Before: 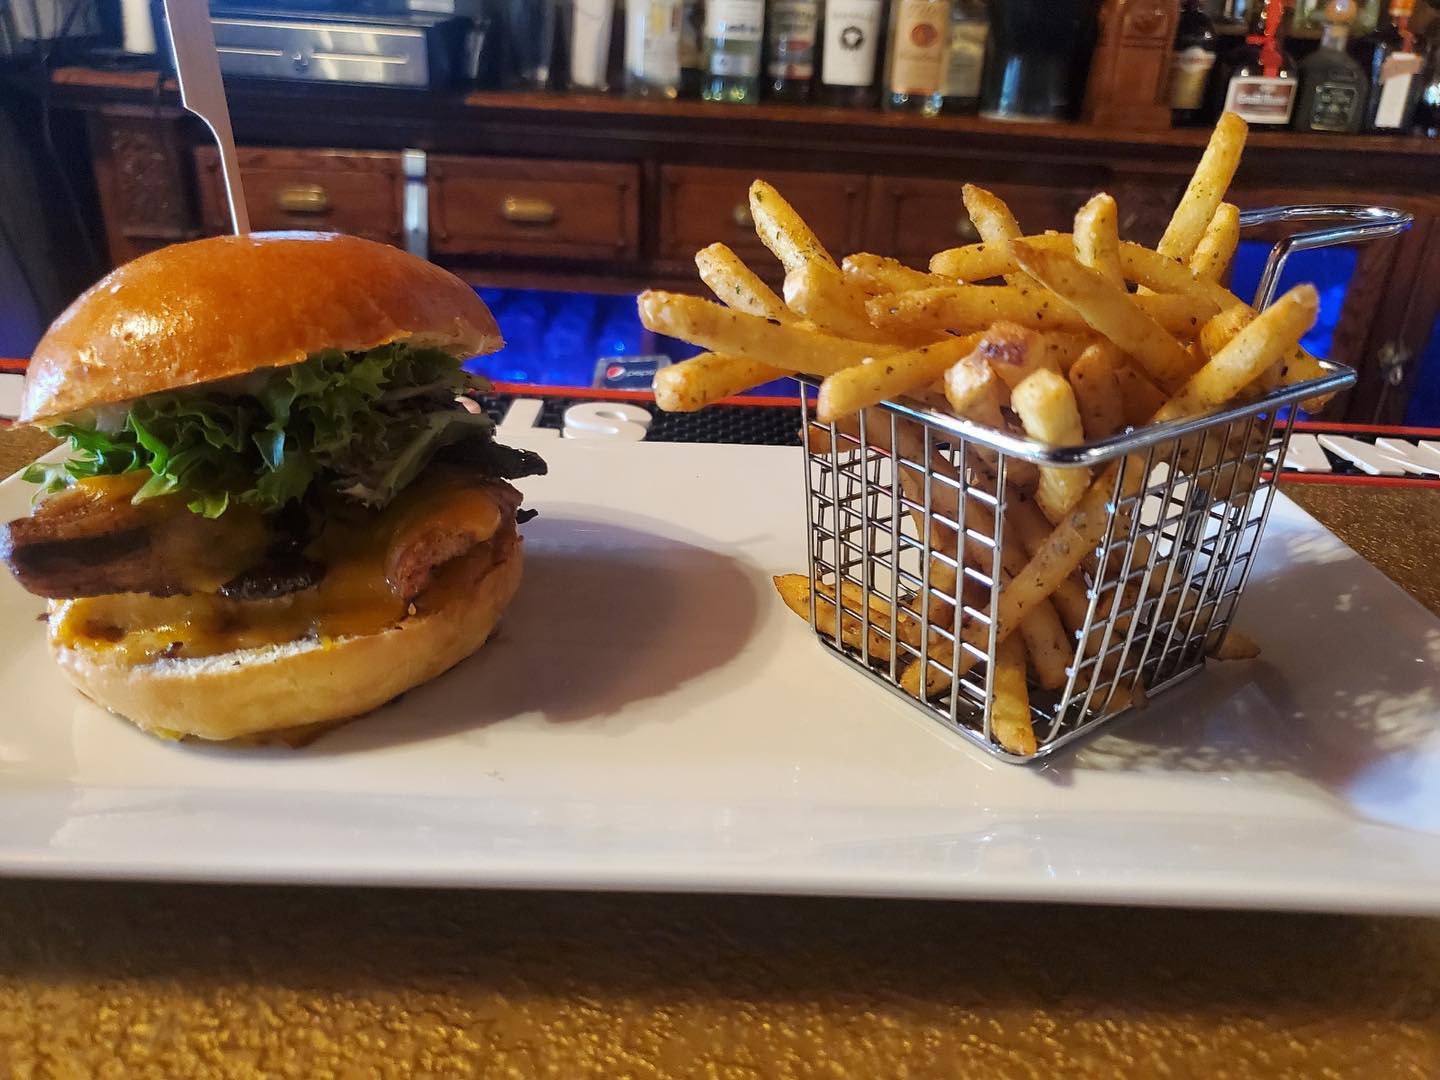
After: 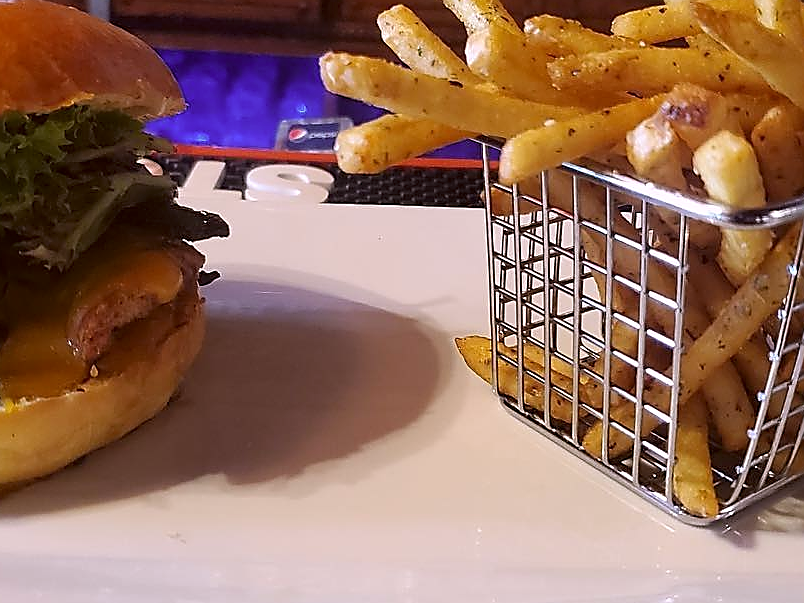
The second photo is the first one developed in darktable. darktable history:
white balance: red 0.967, blue 1.119, emerald 0.756
color correction: highlights a* 6.27, highlights b* 8.19, shadows a* 5.94, shadows b* 7.23, saturation 0.9
crop and rotate: left 22.13%, top 22.054%, right 22.026%, bottom 22.102%
sharpen: radius 1.4, amount 1.25, threshold 0.7
